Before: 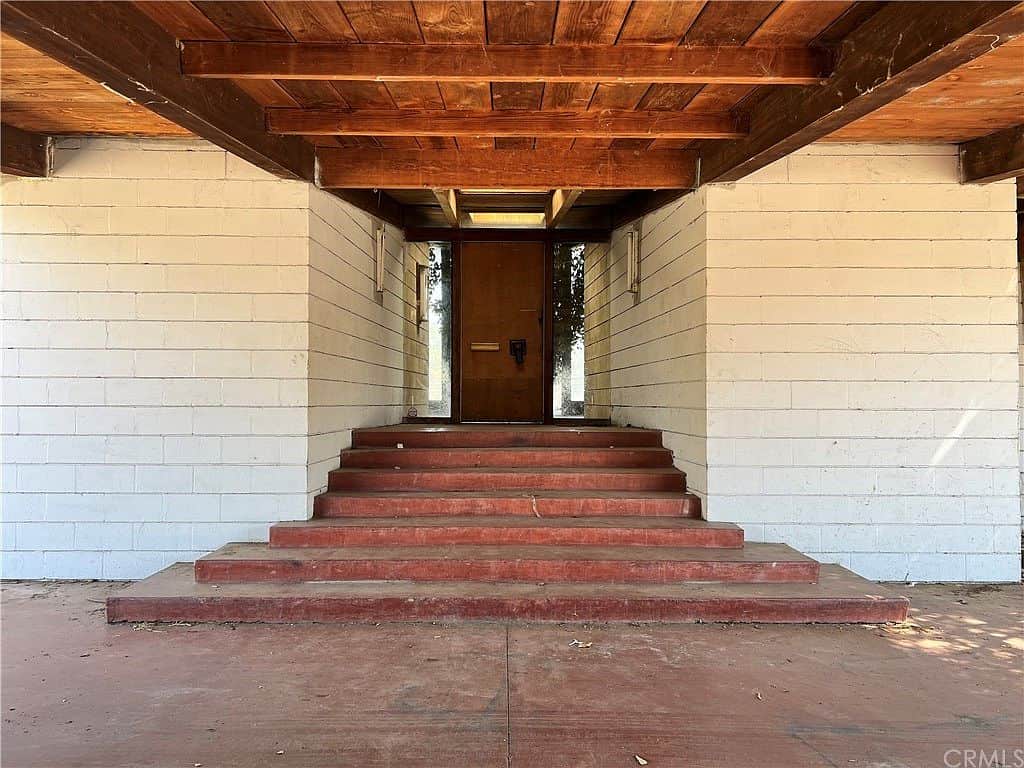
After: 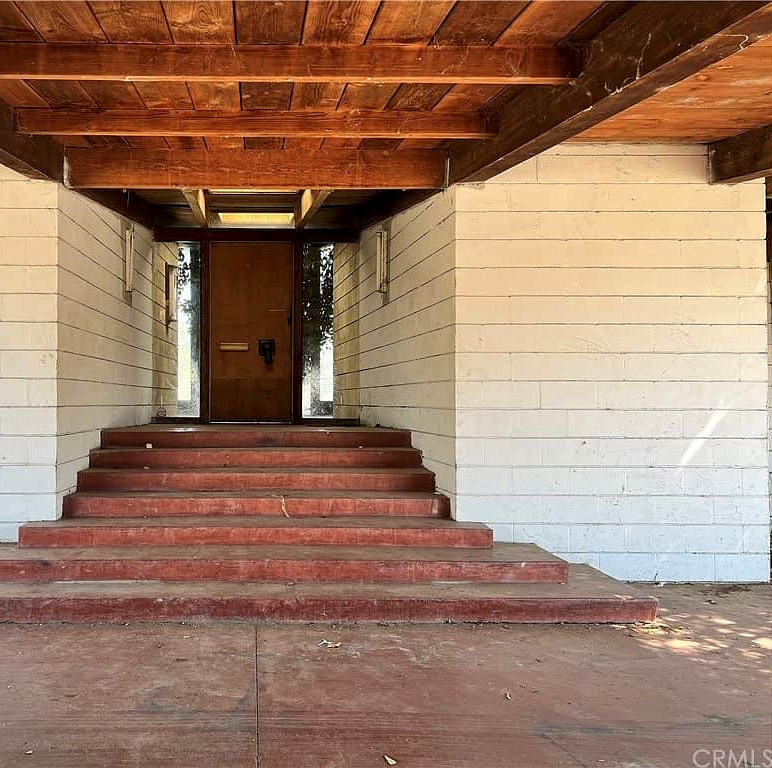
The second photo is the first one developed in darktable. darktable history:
local contrast: highlights 100%, shadows 100%, detail 120%, midtone range 0.2
crop and rotate: left 24.6%
